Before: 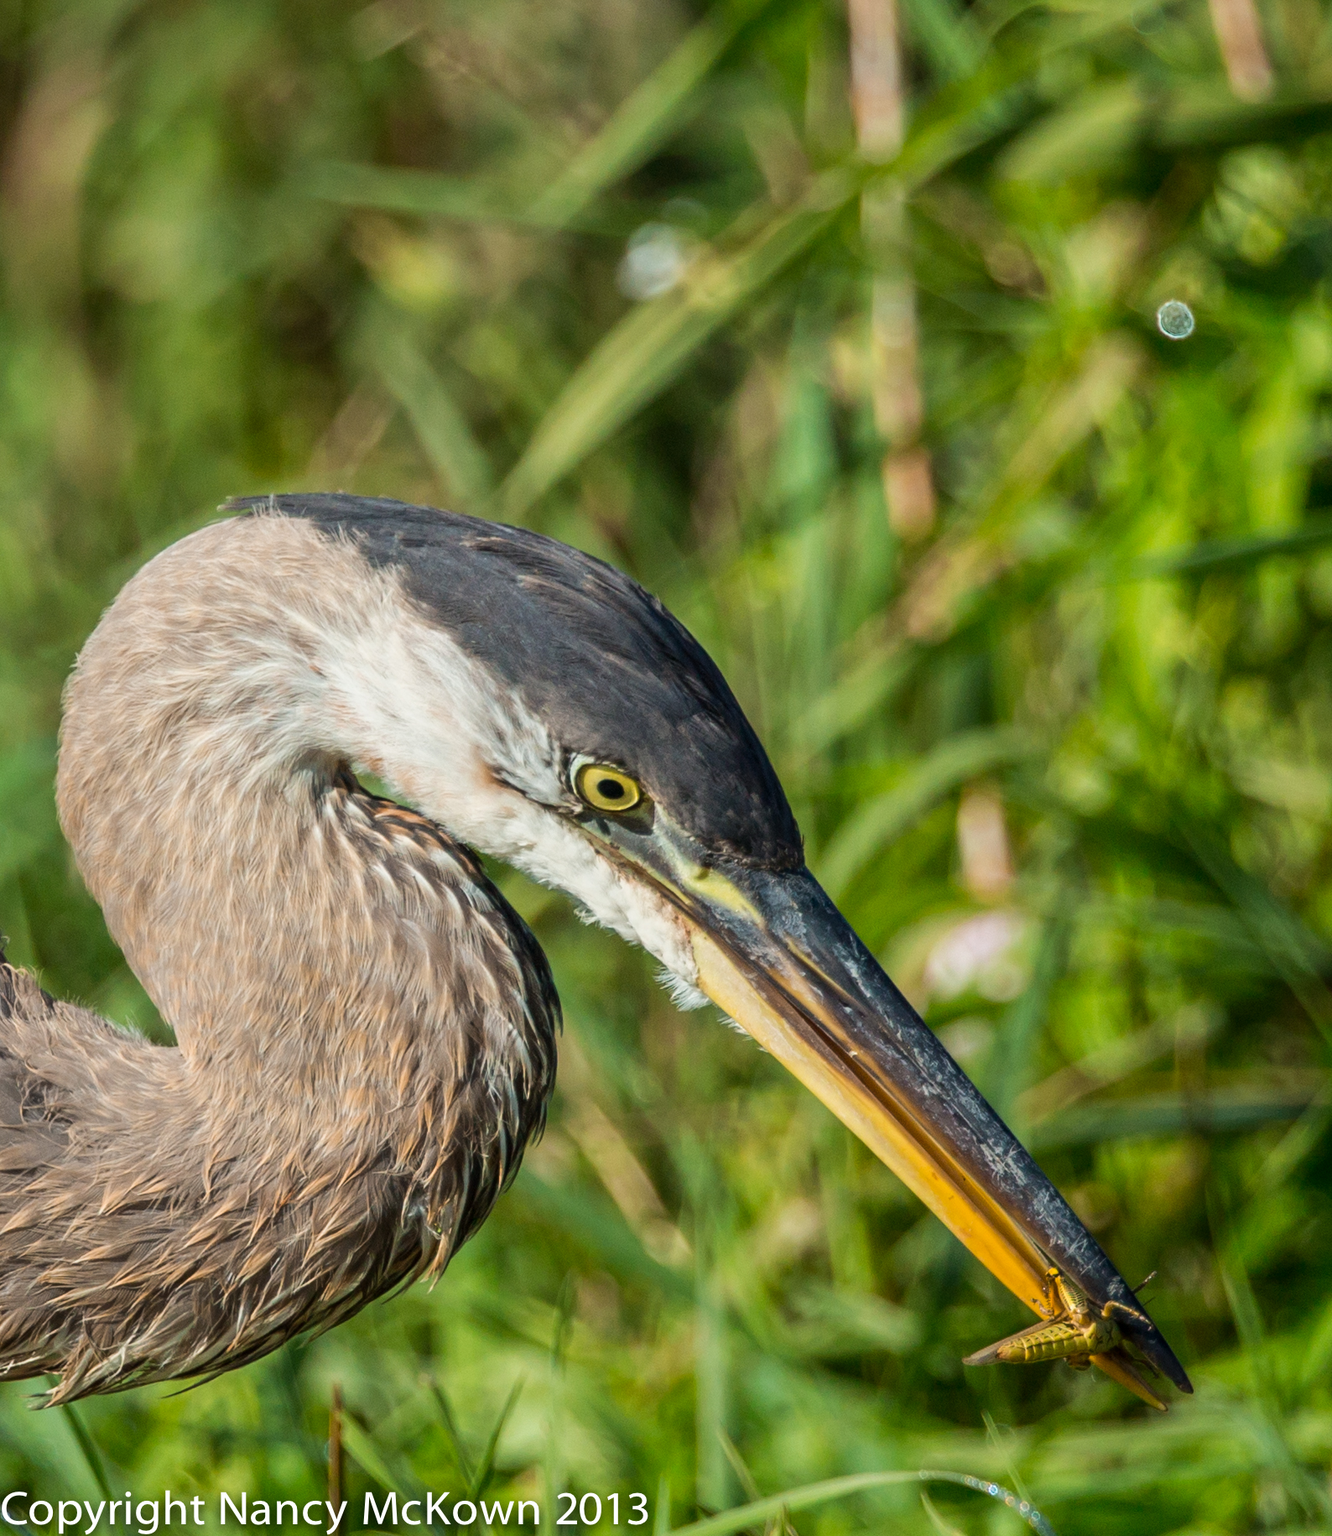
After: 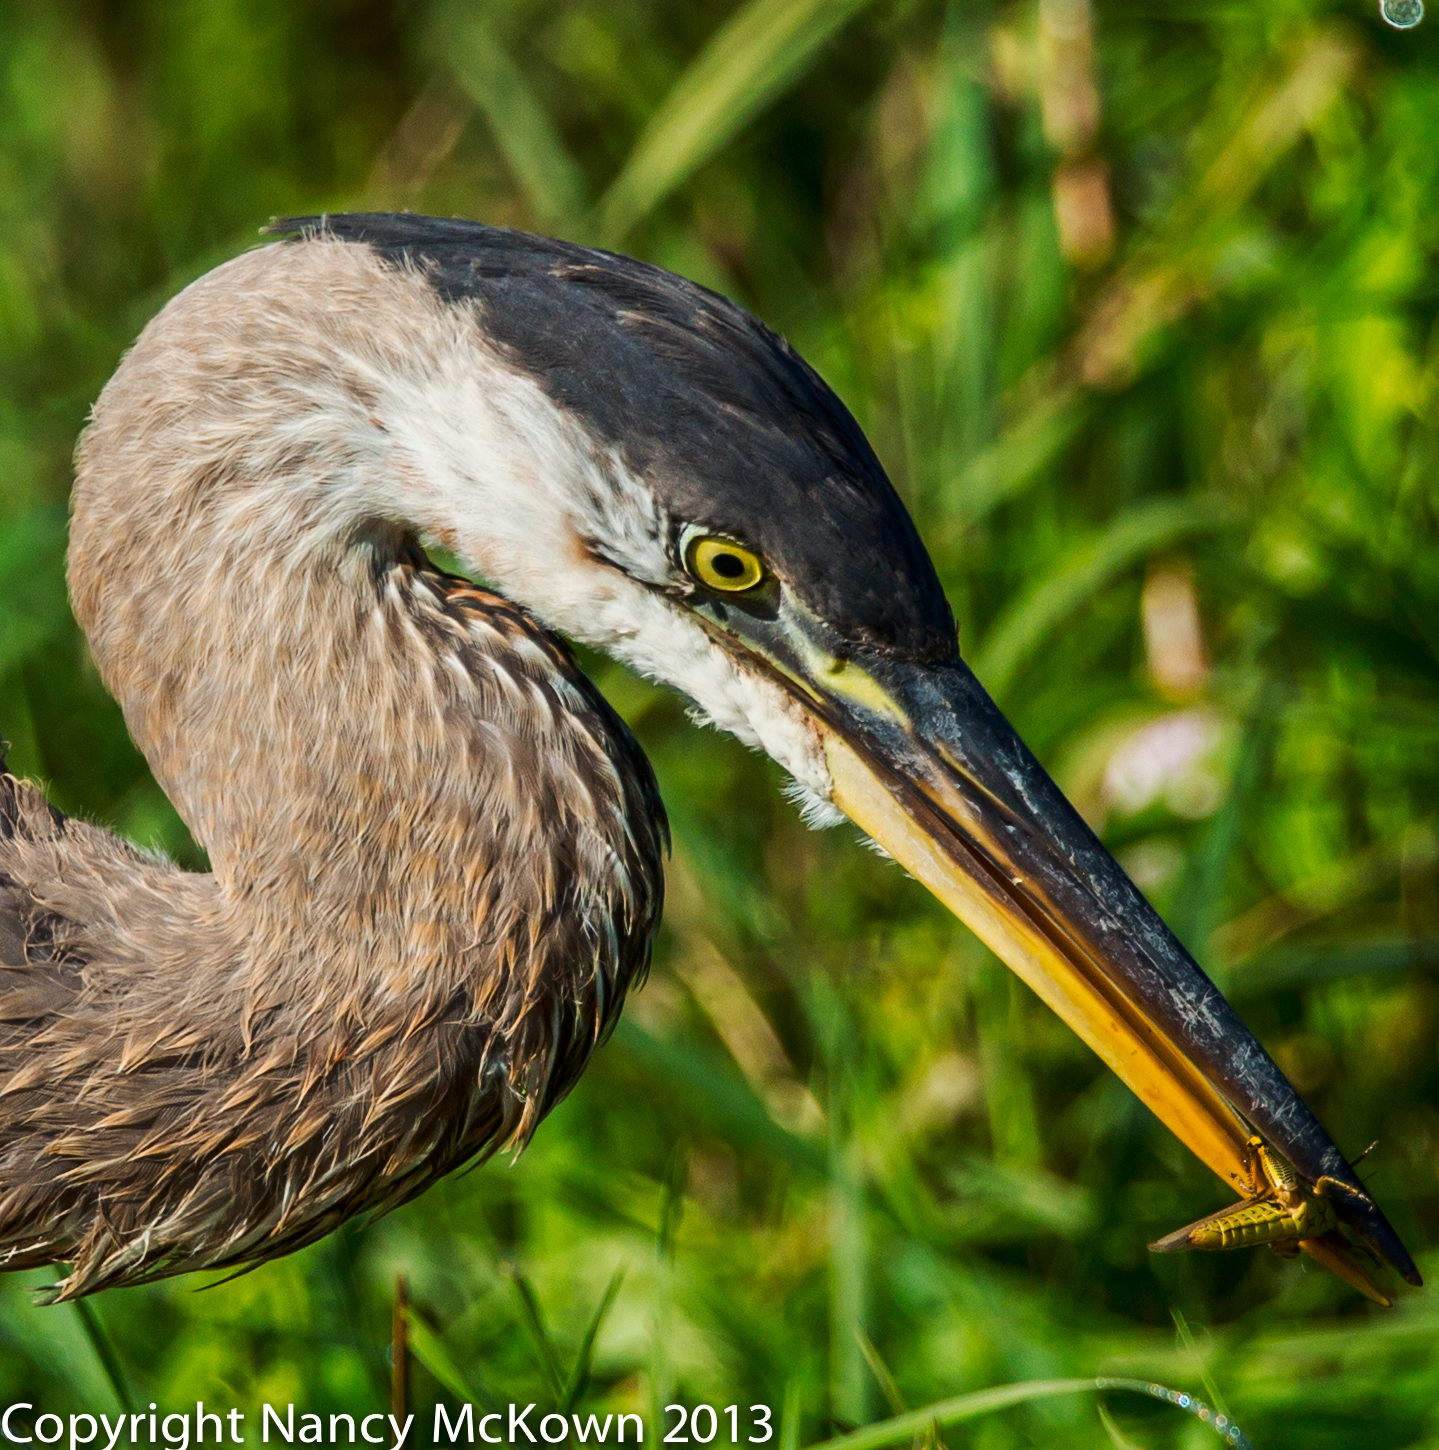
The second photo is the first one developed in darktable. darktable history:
contrast brightness saturation: contrast 0.067, brightness -0.134, saturation 0.061
tone curve: curves: ch0 [(0, 0) (0.339, 0.306) (0.687, 0.706) (1, 1)], preserve colors none
crop: top 20.494%, right 9.346%, bottom 0.262%
